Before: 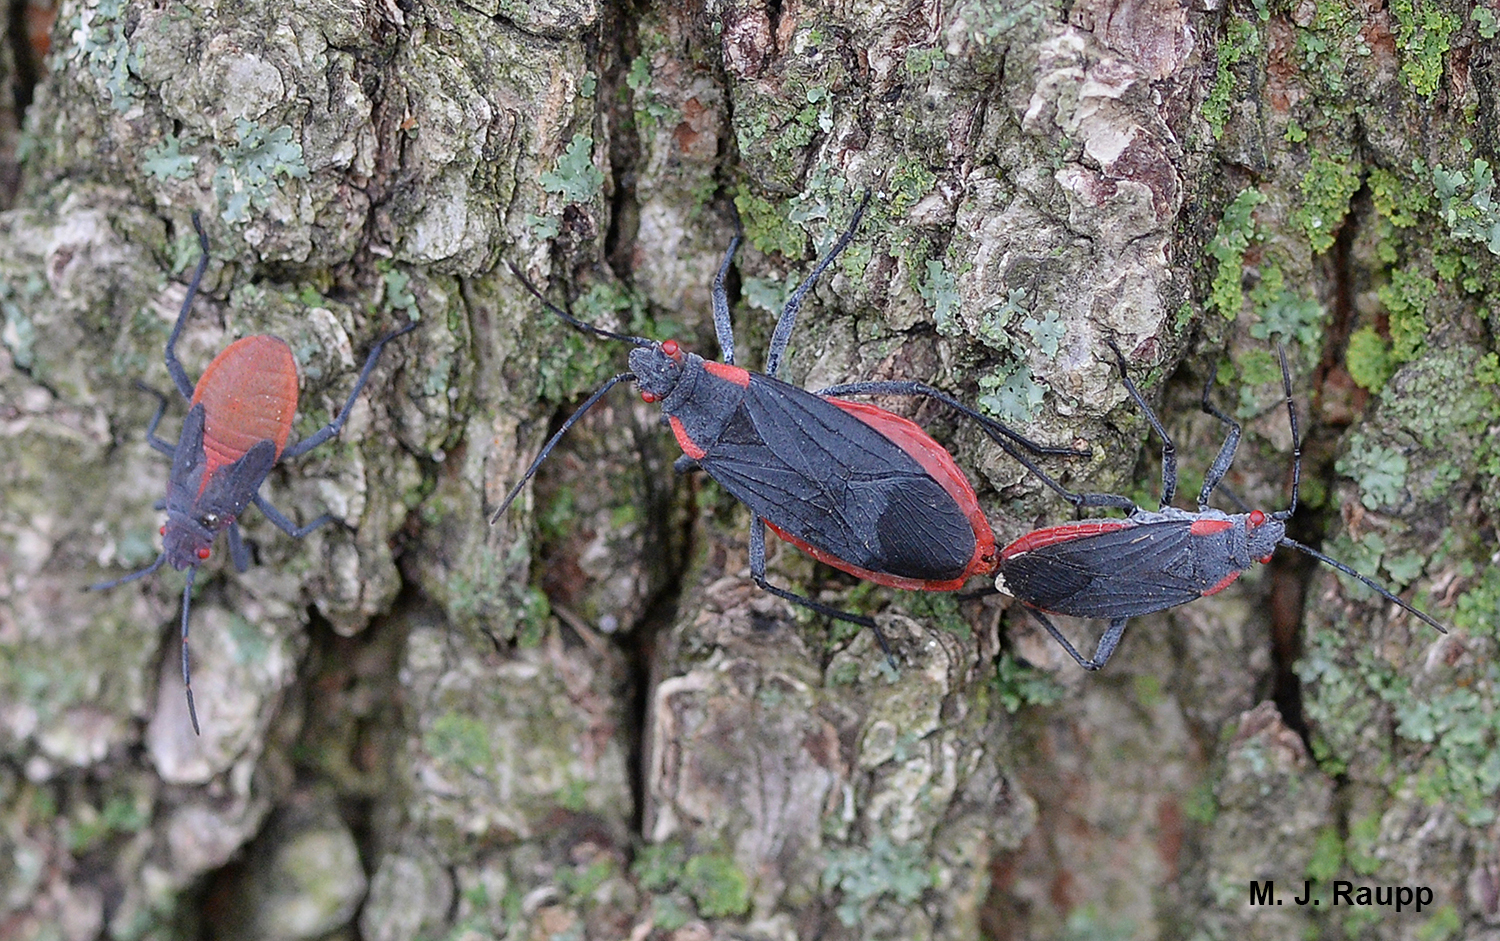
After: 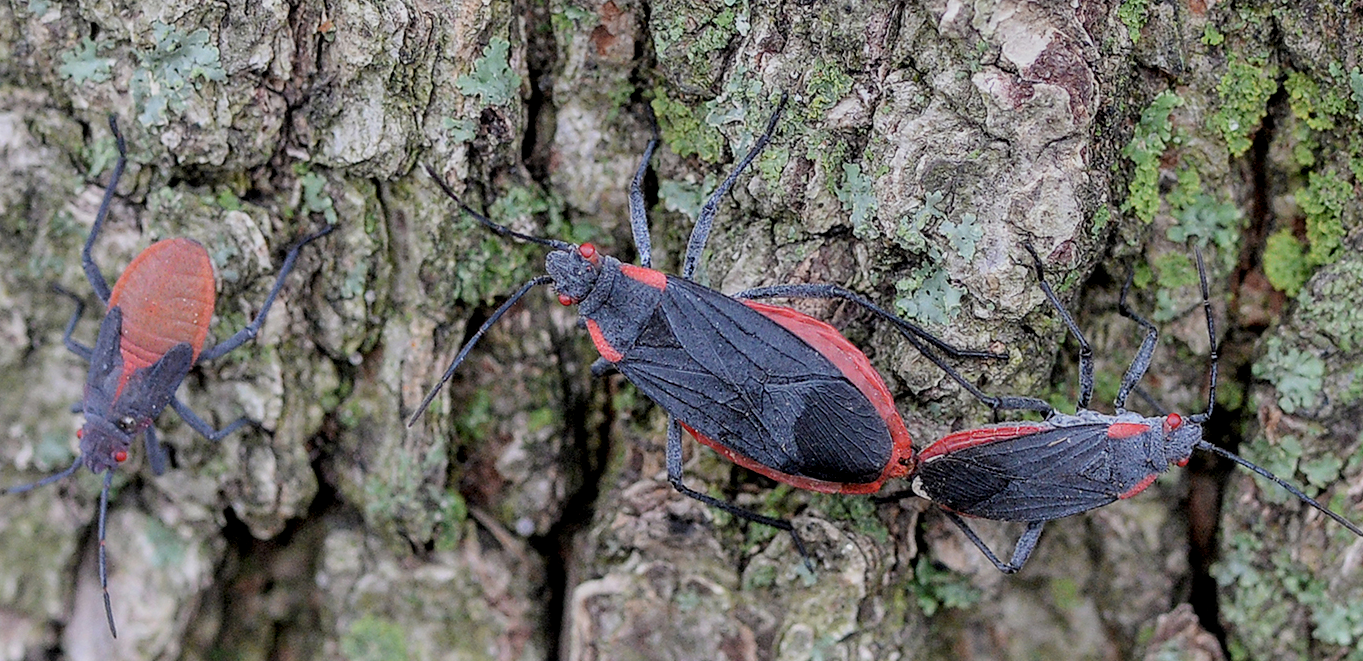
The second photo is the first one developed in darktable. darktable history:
filmic rgb: middle gray luminance 18.42%, black relative exposure -9 EV, white relative exposure 3.75 EV, threshold 6 EV, target black luminance 0%, hardness 4.85, latitude 67.35%, contrast 0.955, highlights saturation mix 20%, shadows ↔ highlights balance 21.36%, add noise in highlights 0, preserve chrominance luminance Y, color science v3 (2019), use custom middle-gray values true, iterations of high-quality reconstruction 0, contrast in highlights soft, enable highlight reconstruction true
crop: left 5.596%, top 10.314%, right 3.534%, bottom 19.395%
local contrast: on, module defaults
